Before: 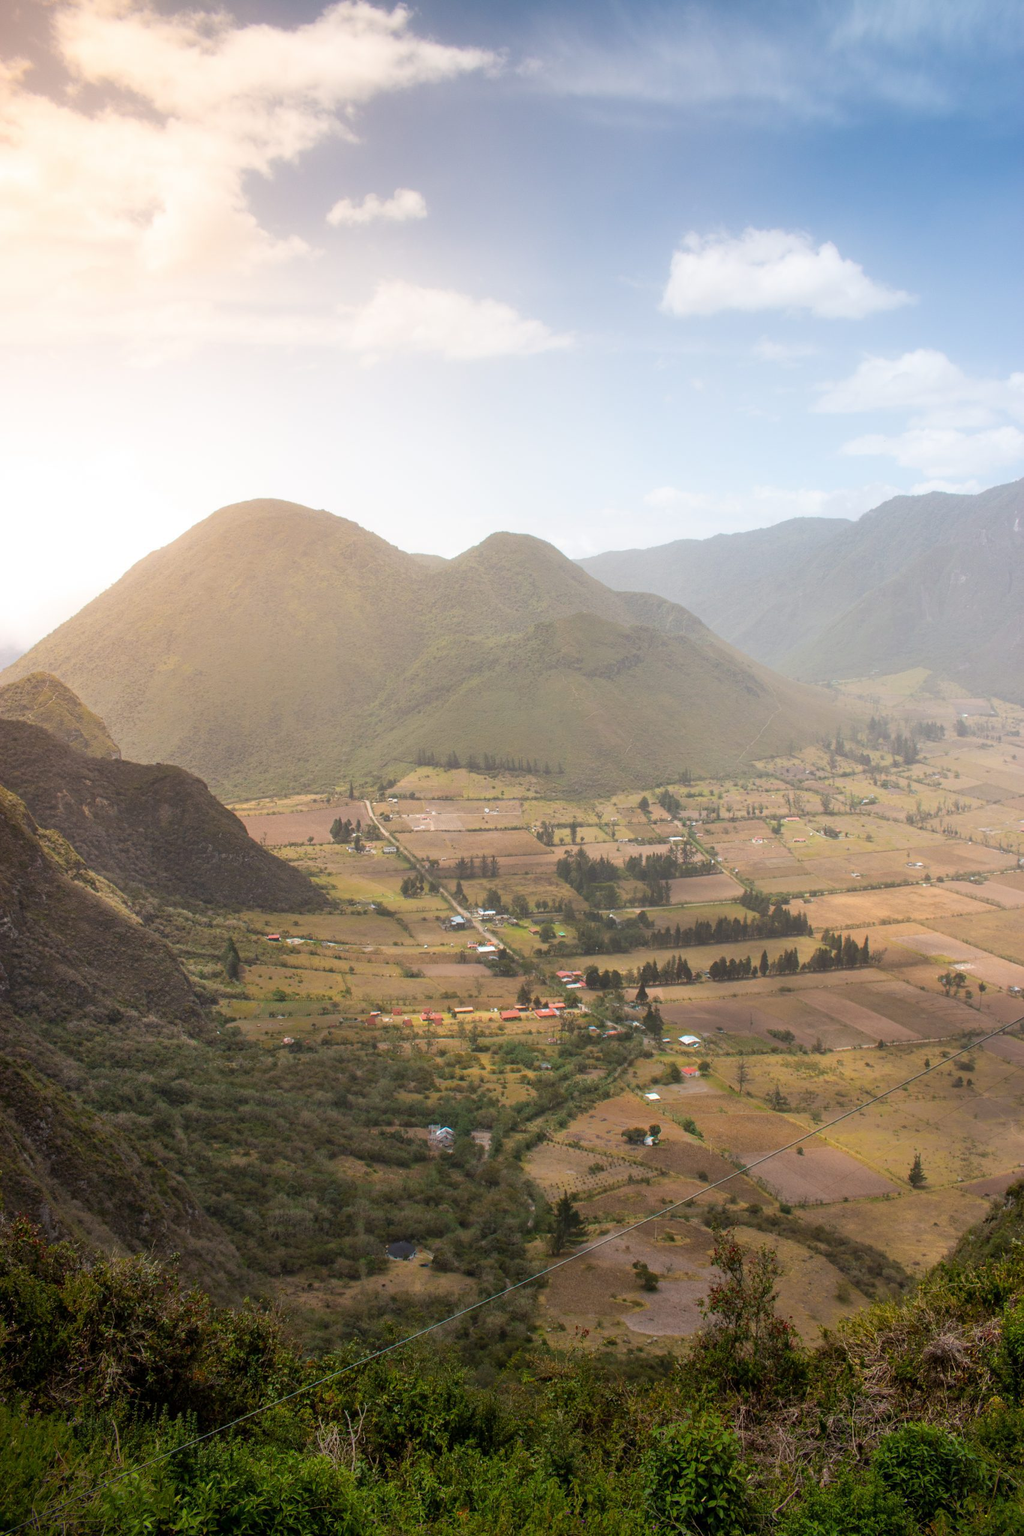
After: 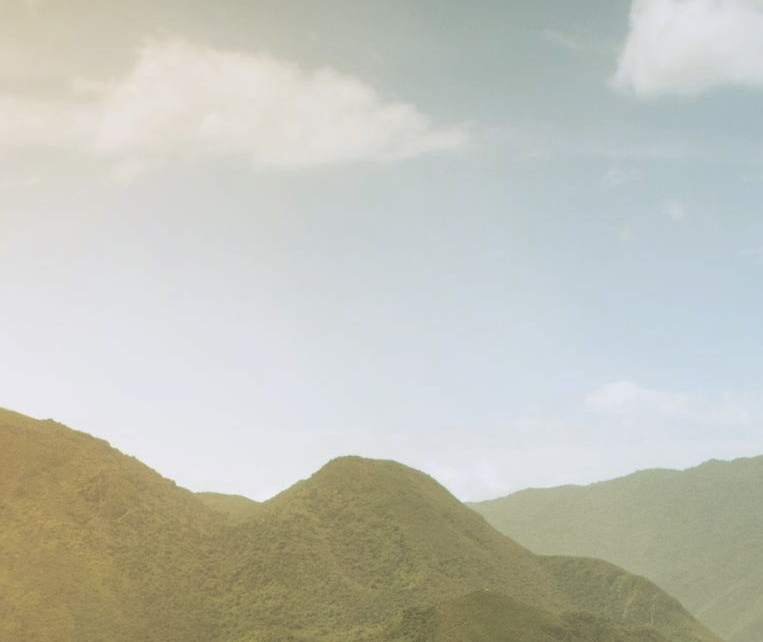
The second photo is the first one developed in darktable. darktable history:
crop: left 28.64%, top 16.832%, right 26.637%, bottom 58.055%
local contrast: detail 140%
rgb curve: curves: ch0 [(0.123, 0.061) (0.995, 0.887)]; ch1 [(0.06, 0.116) (1, 0.906)]; ch2 [(0, 0) (0.824, 0.69) (1, 1)], mode RGB, independent channels, compensate middle gray true
color correction: highlights a* -0.137, highlights b* -5.91, shadows a* -0.137, shadows b* -0.137
white balance: red 1.045, blue 0.932
